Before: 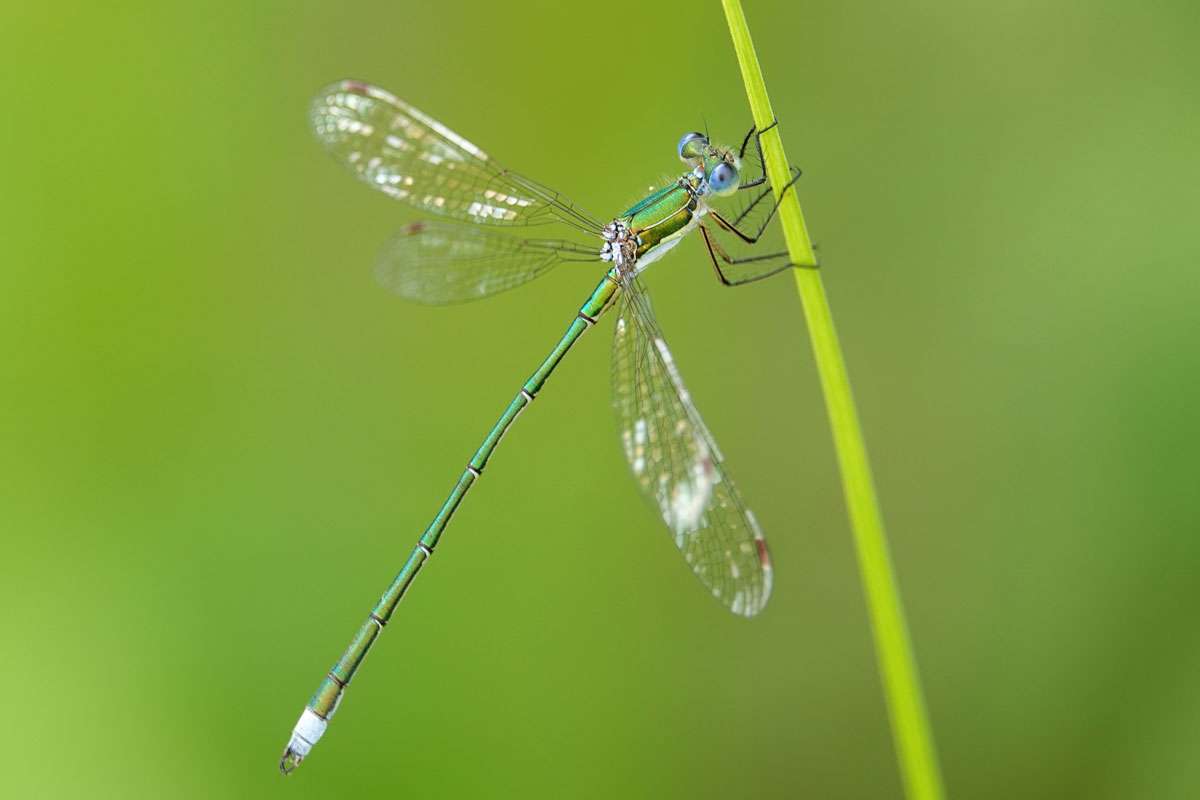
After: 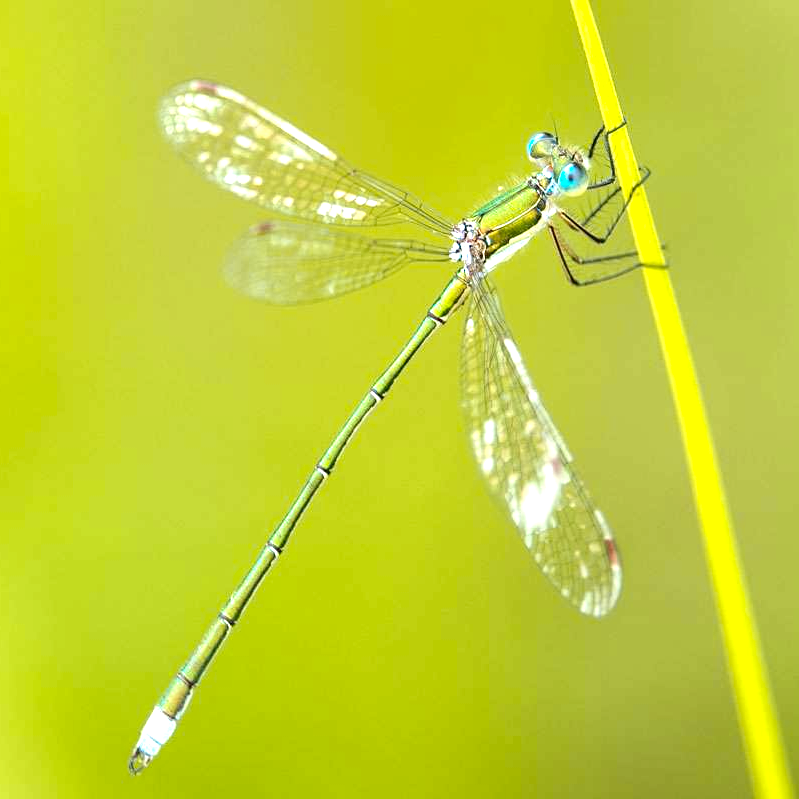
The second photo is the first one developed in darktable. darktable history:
color zones: curves: ch0 [(0.254, 0.492) (0.724, 0.62)]; ch1 [(0.25, 0.528) (0.719, 0.796)]; ch2 [(0, 0.472) (0.25, 0.5) (0.73, 0.184)]
exposure: black level correction 0.001, exposure 0.955 EV, compensate exposure bias true, compensate highlight preservation false
crop and rotate: left 12.648%, right 20.685%
